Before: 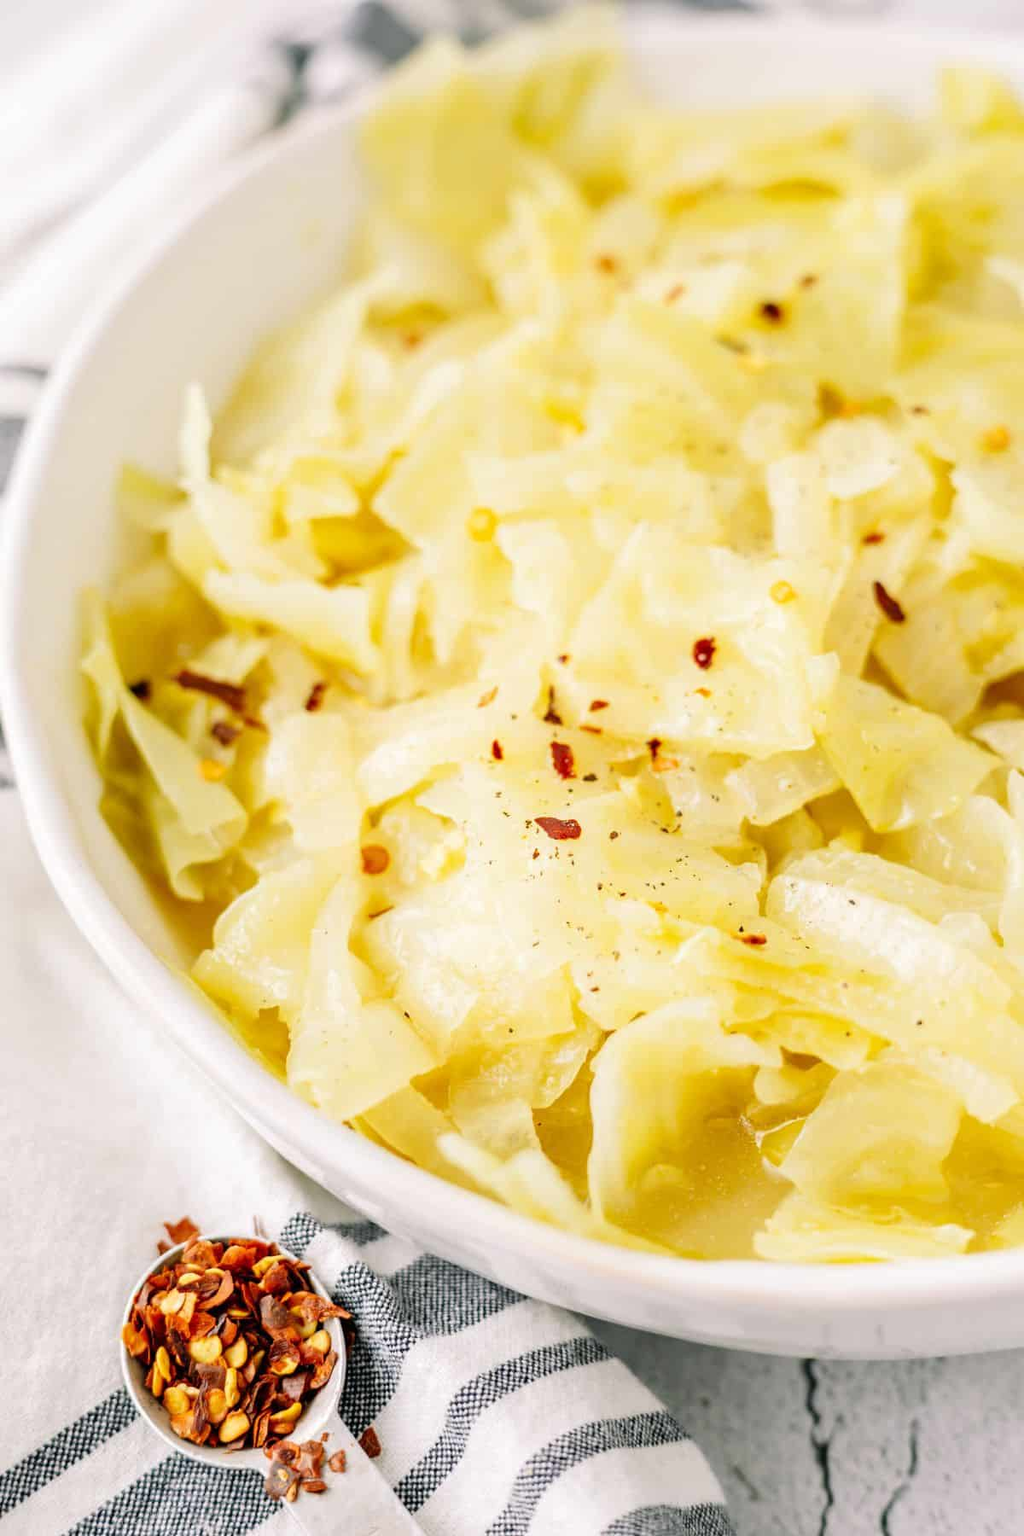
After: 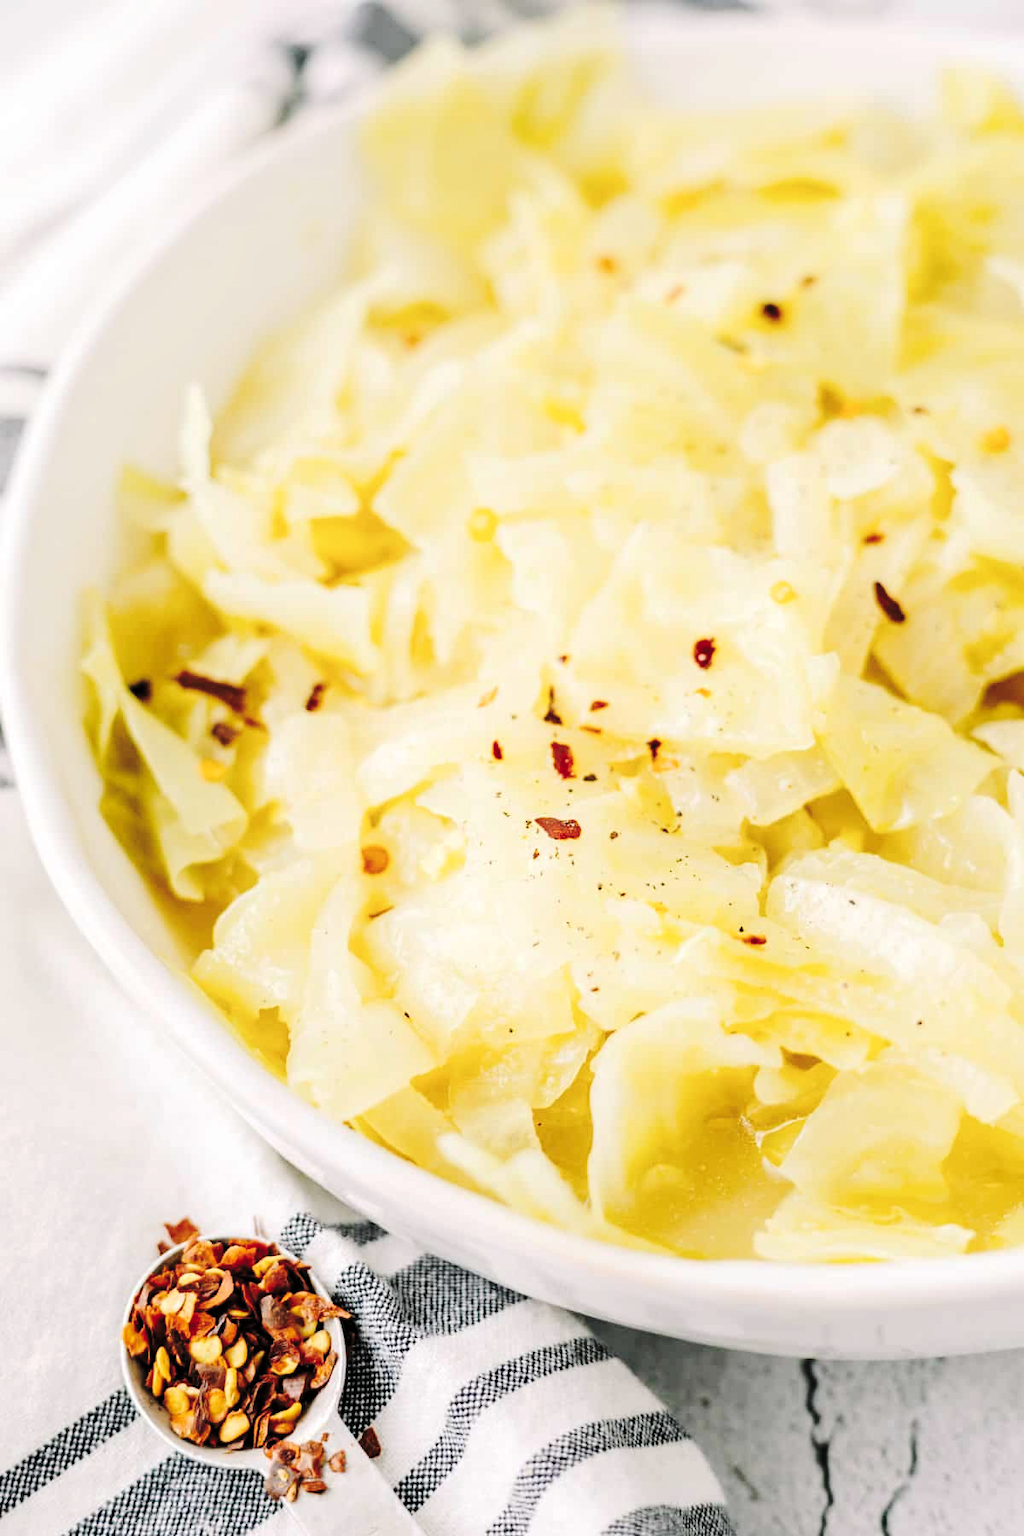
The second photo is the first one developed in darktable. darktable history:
levels: mode automatic, black 0.023%, white 99.97%, levels [0.062, 0.494, 0.925]
tone curve: curves: ch0 [(0, 0) (0.003, 0.1) (0.011, 0.101) (0.025, 0.11) (0.044, 0.126) (0.069, 0.14) (0.1, 0.158) (0.136, 0.18) (0.177, 0.206) (0.224, 0.243) (0.277, 0.293) (0.335, 0.36) (0.399, 0.446) (0.468, 0.537) (0.543, 0.618) (0.623, 0.694) (0.709, 0.763) (0.801, 0.836) (0.898, 0.908) (1, 1)], preserve colors none
shadows and highlights: shadows -30, highlights 30
